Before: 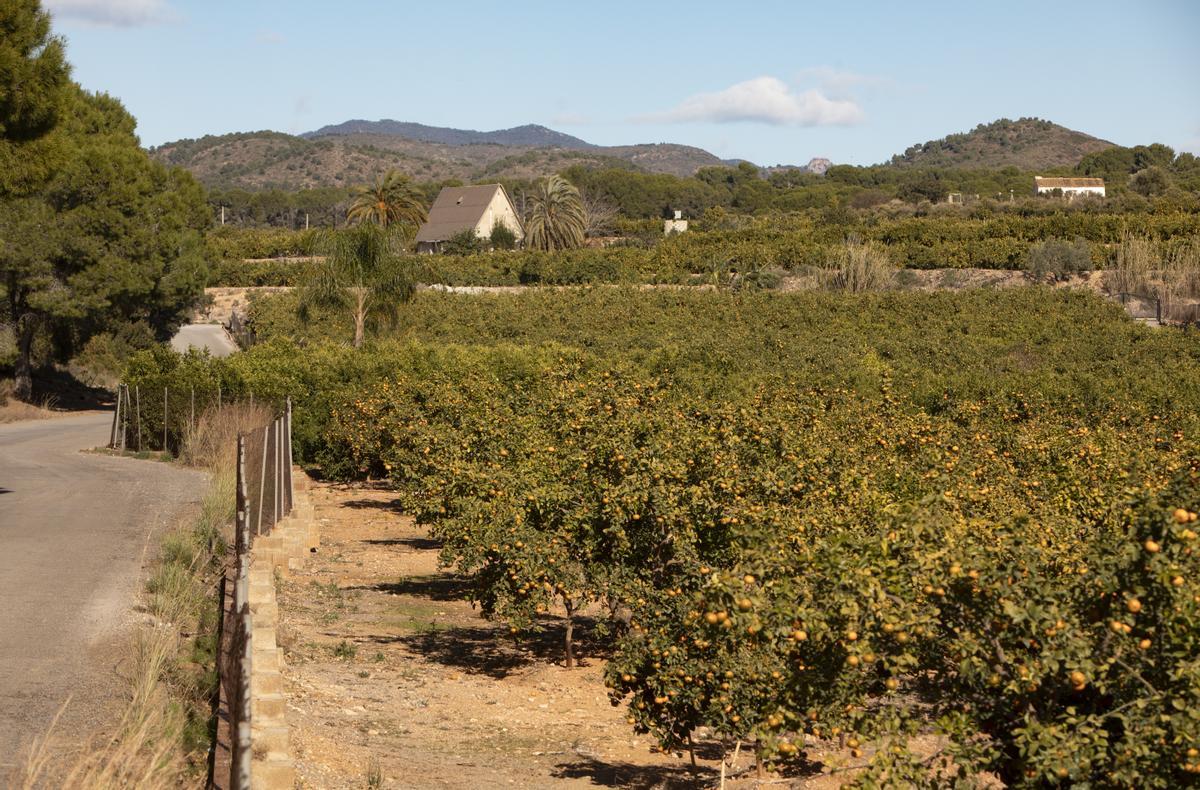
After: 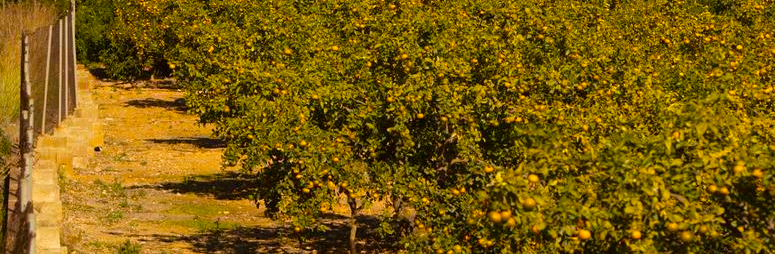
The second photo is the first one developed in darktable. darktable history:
color balance rgb: linear chroma grading › global chroma 24.373%, perceptual saturation grading › global saturation 30.53%, global vibrance 20%
velvia: on, module defaults
crop: left 18.065%, top 50.872%, right 17.303%, bottom 16.879%
